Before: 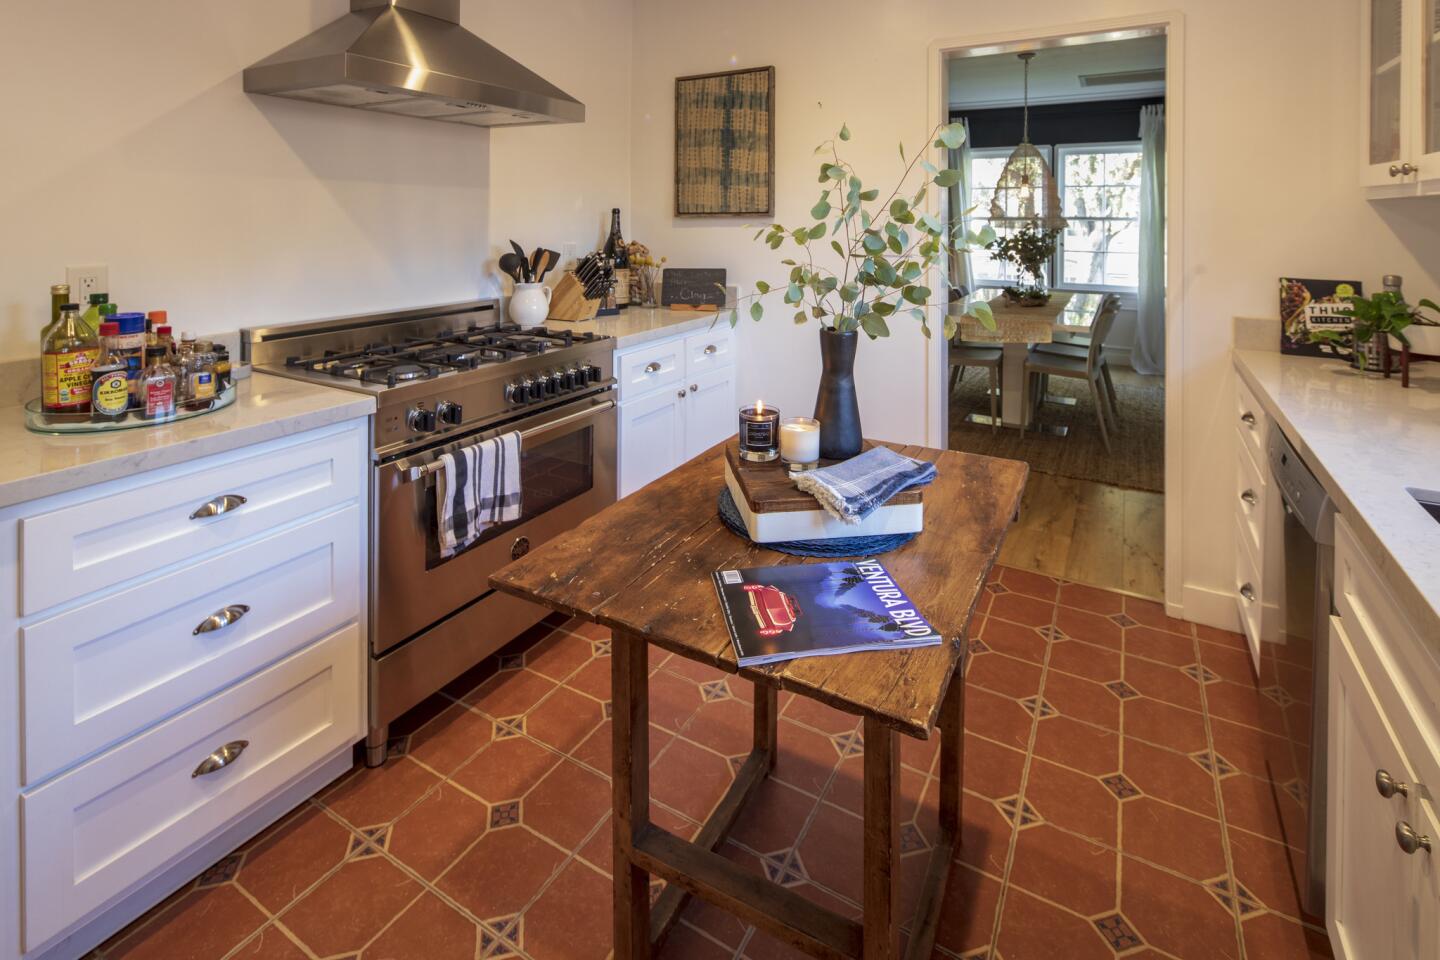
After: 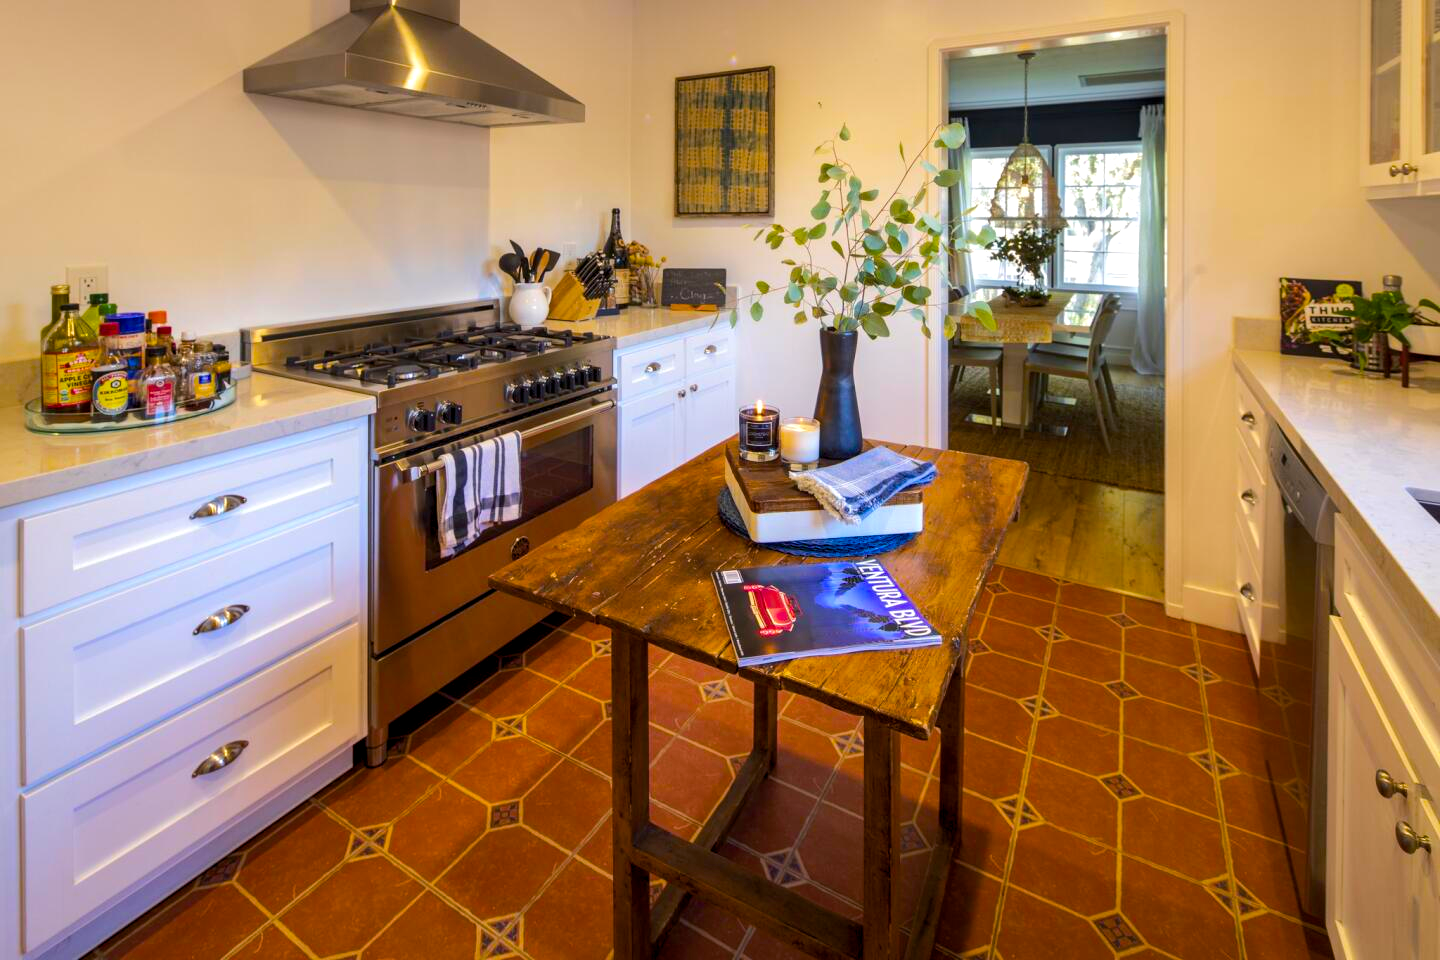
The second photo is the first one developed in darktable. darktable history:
color balance rgb: shadows lift › chroma 2.022%, shadows lift › hue 248.89°, global offset › luminance -0.245%, linear chroma grading › global chroma 25.335%, perceptual saturation grading › global saturation 30.479%, perceptual brilliance grading › highlights 6.979%, perceptual brilliance grading › mid-tones 17.764%, perceptual brilliance grading › shadows -5.177%
